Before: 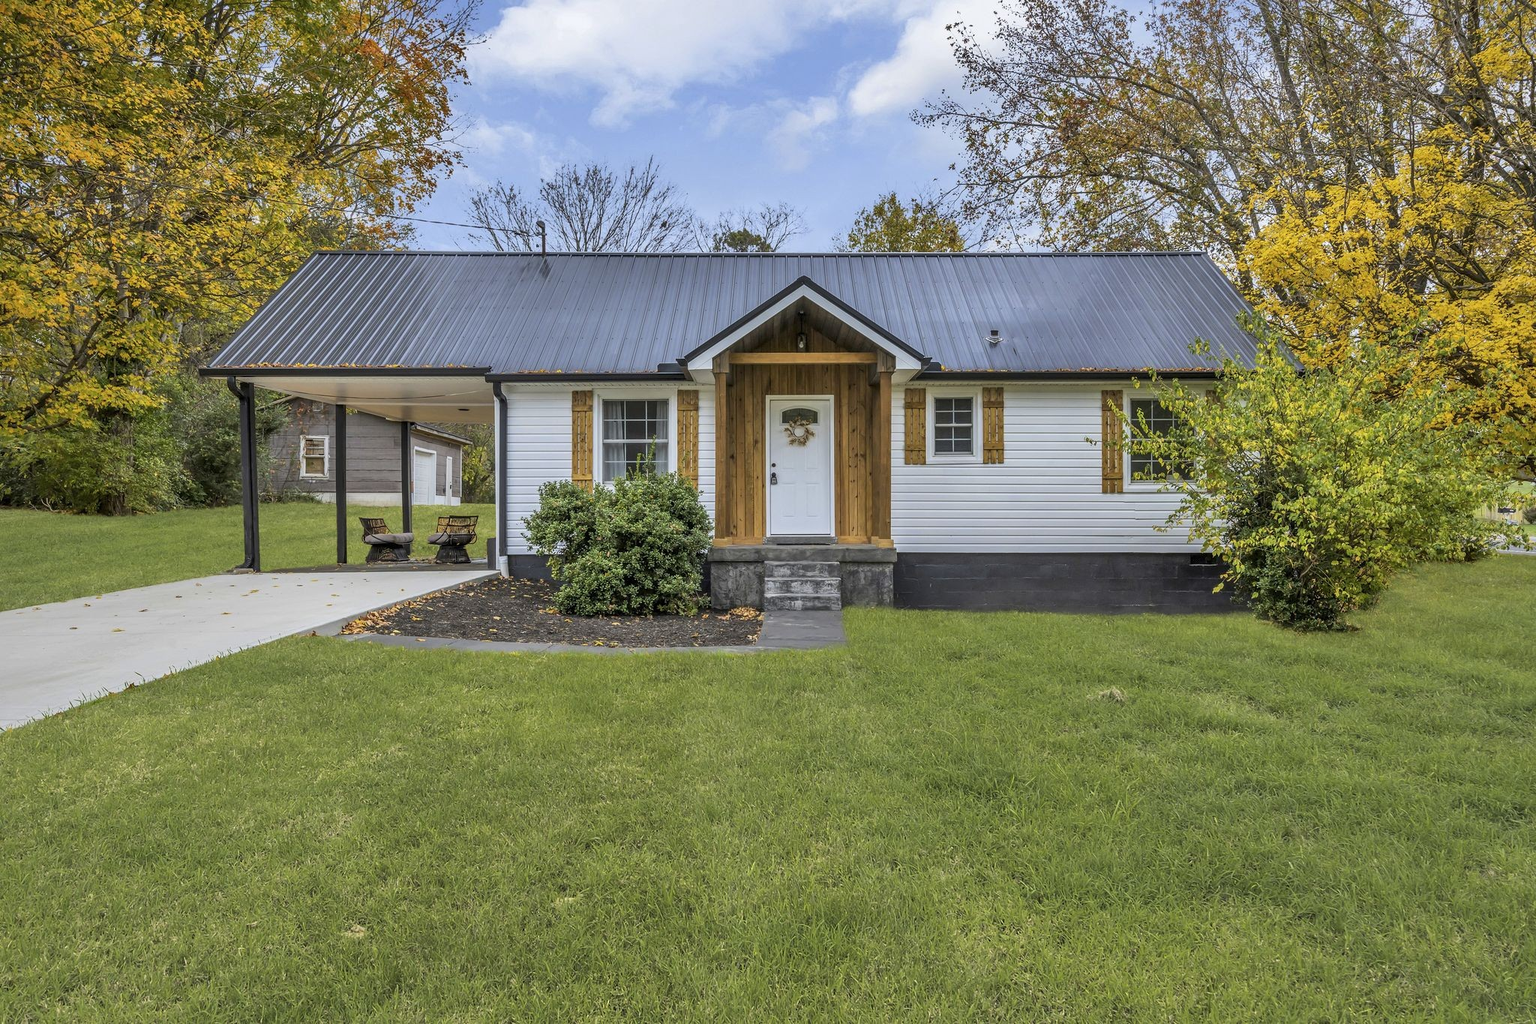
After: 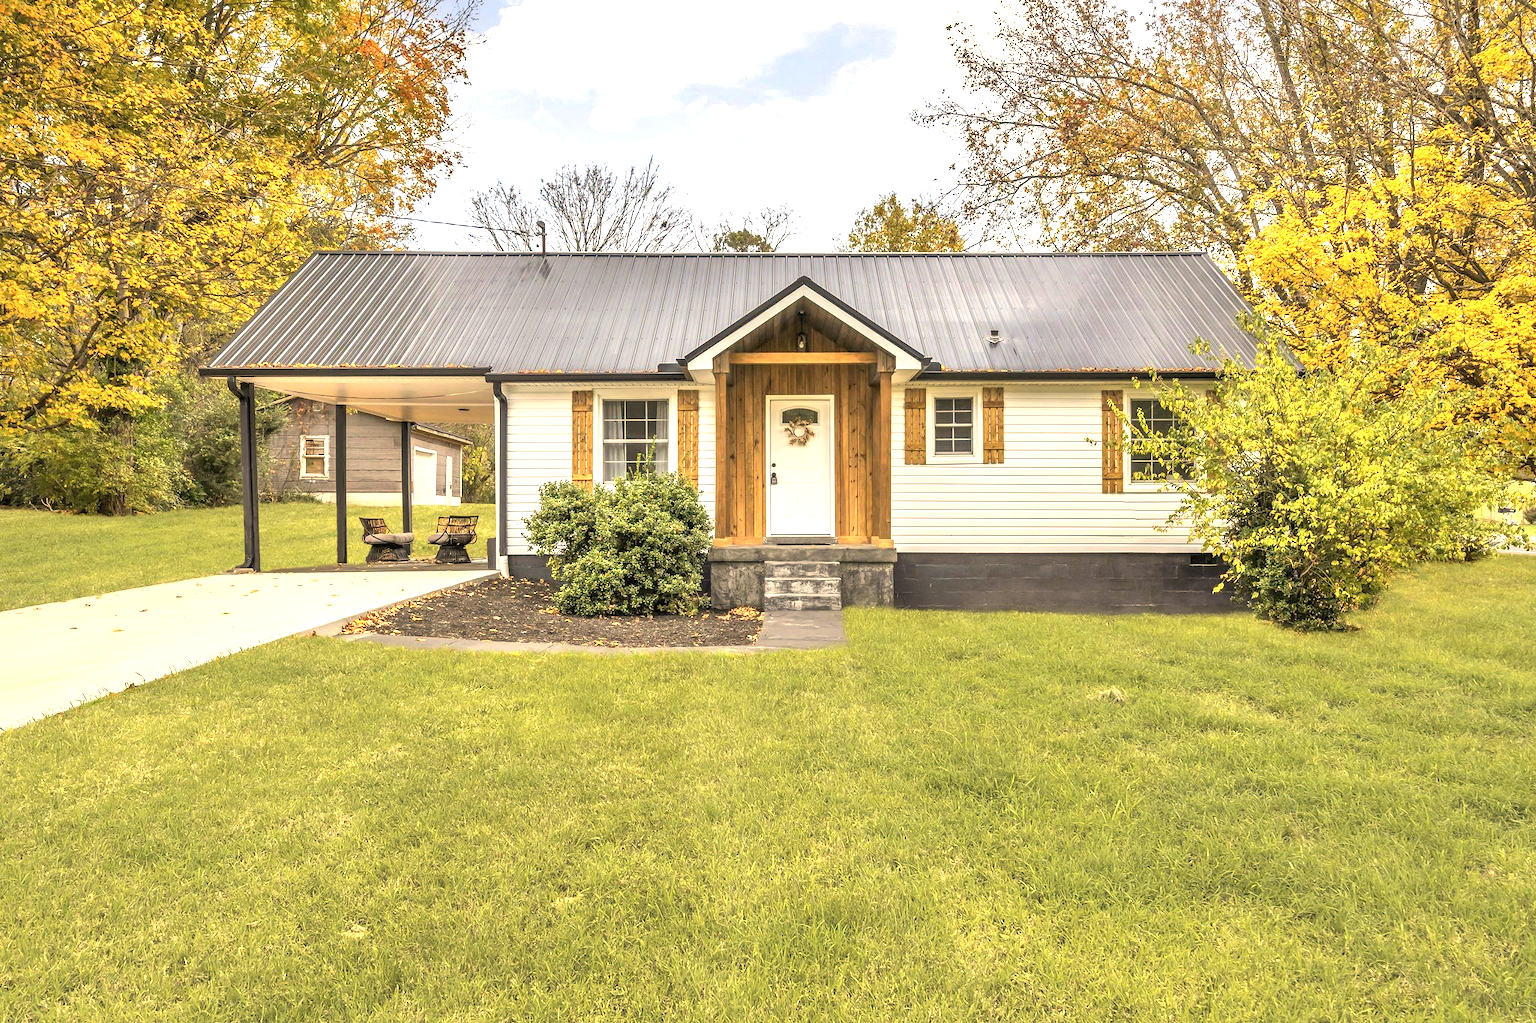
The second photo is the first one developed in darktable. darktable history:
exposure: black level correction 0, exposure 1.2 EV, compensate exposure bias true, compensate highlight preservation false
white balance: red 1.138, green 0.996, blue 0.812
